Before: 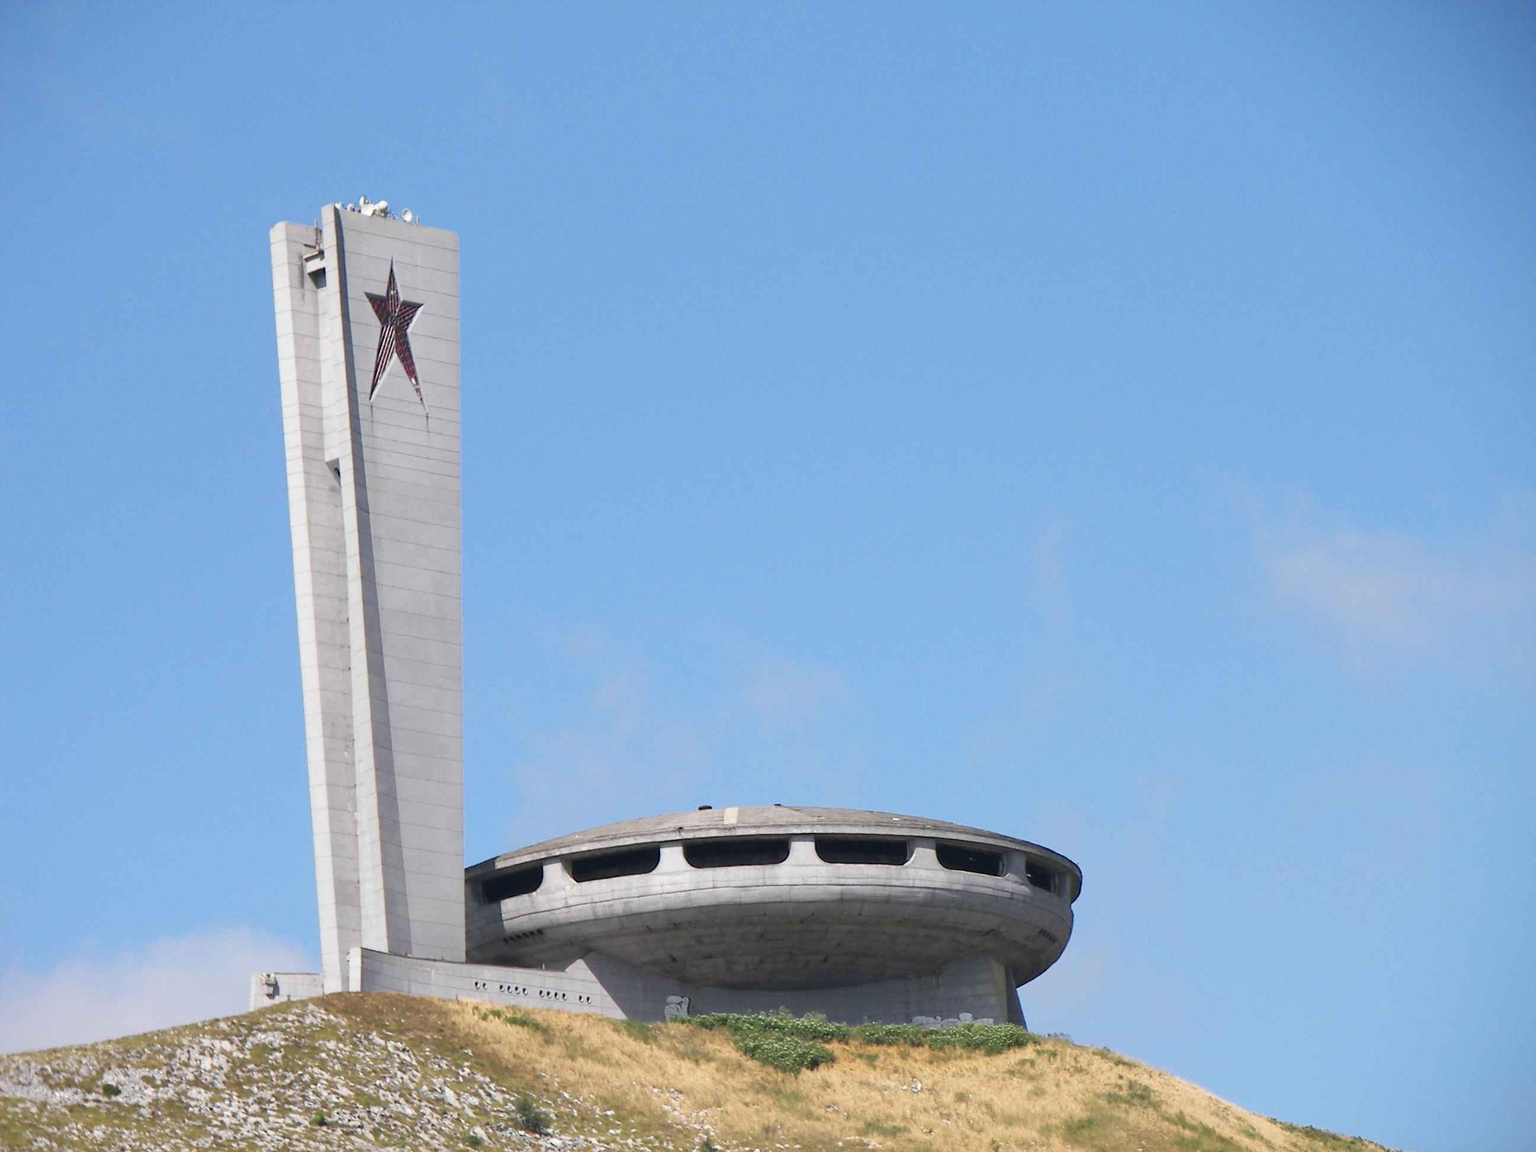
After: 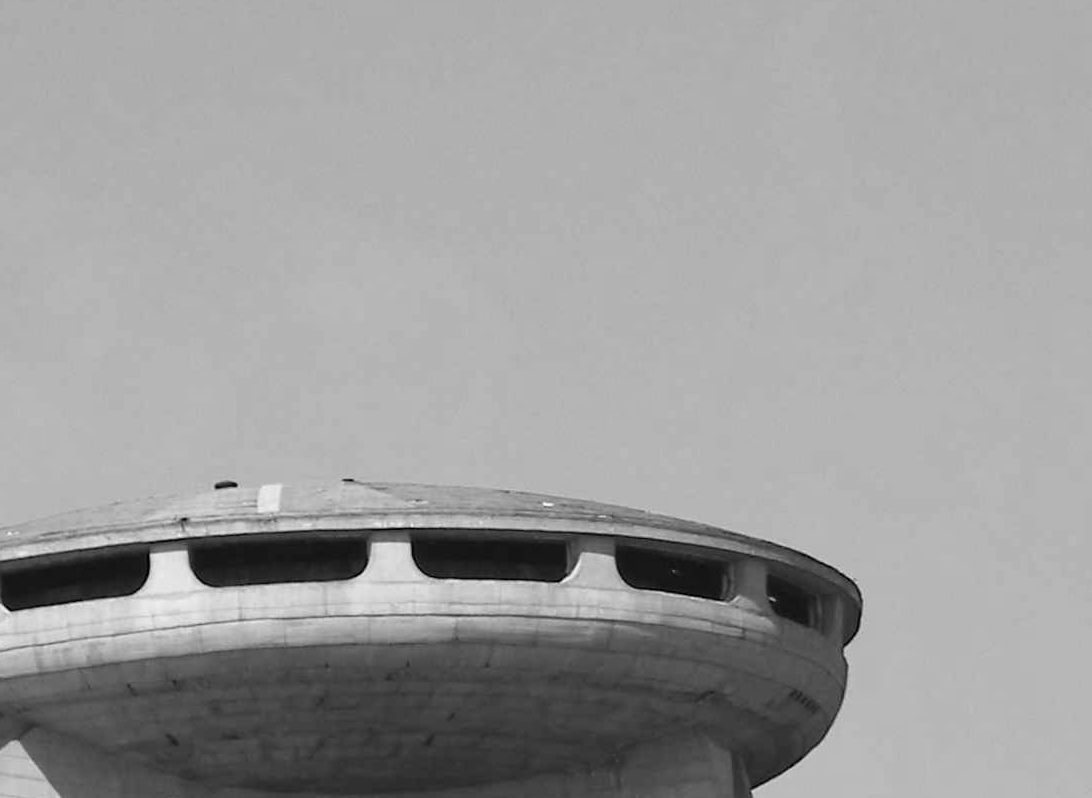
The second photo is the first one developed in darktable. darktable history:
monochrome: on, module defaults
crop: left 37.221%, top 45.169%, right 20.63%, bottom 13.777%
